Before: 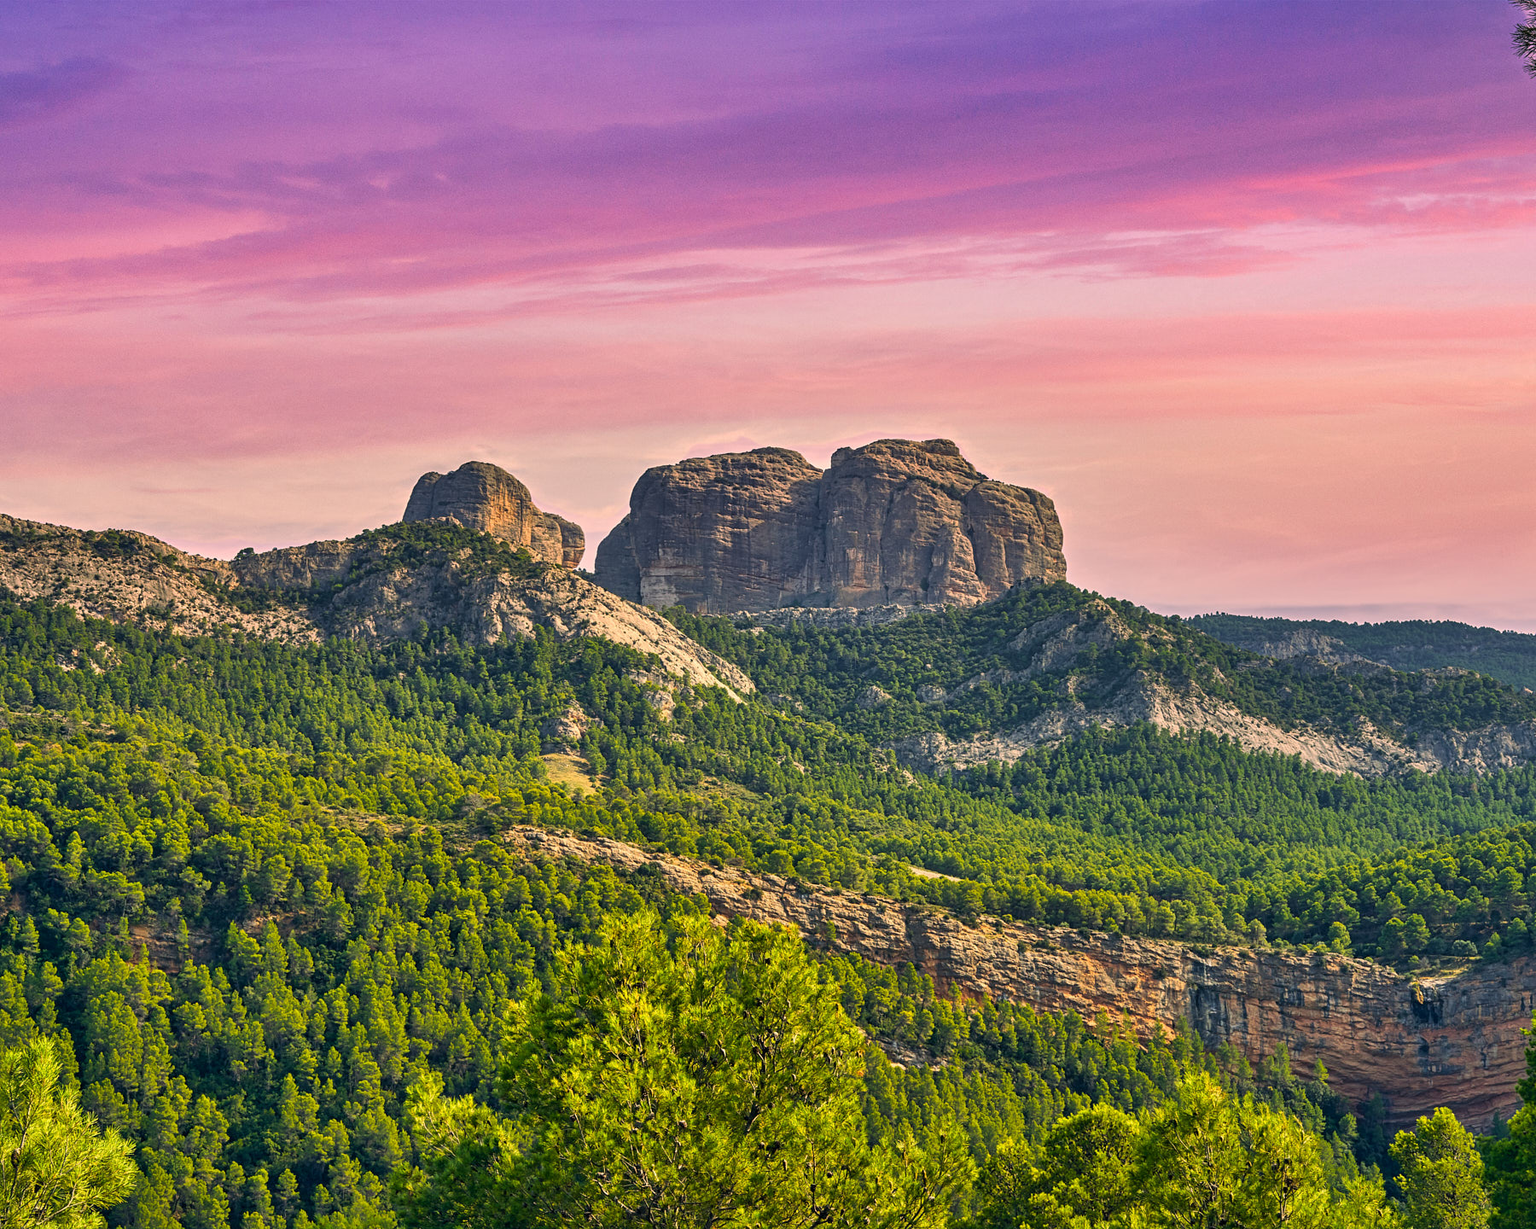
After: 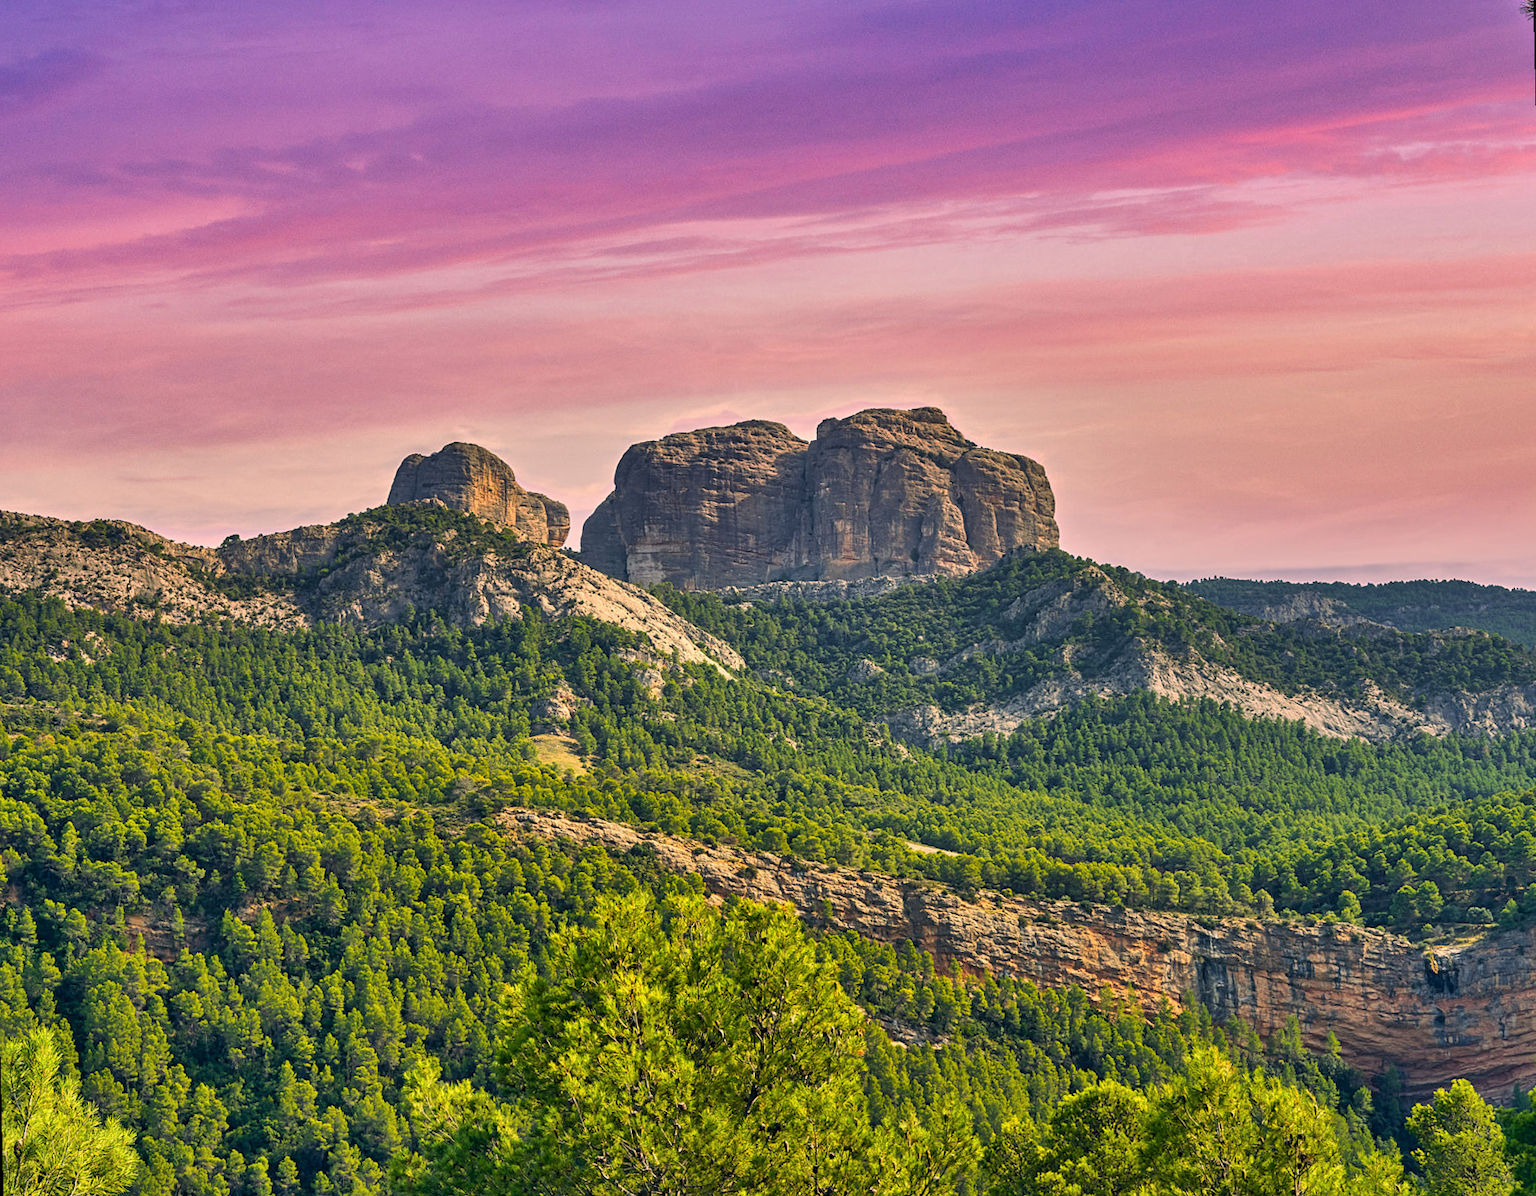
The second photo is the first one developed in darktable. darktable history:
rotate and perspective: rotation -1.32°, lens shift (horizontal) -0.031, crop left 0.015, crop right 0.985, crop top 0.047, crop bottom 0.982
shadows and highlights: highlights color adjustment 0%, low approximation 0.01, soften with gaussian
